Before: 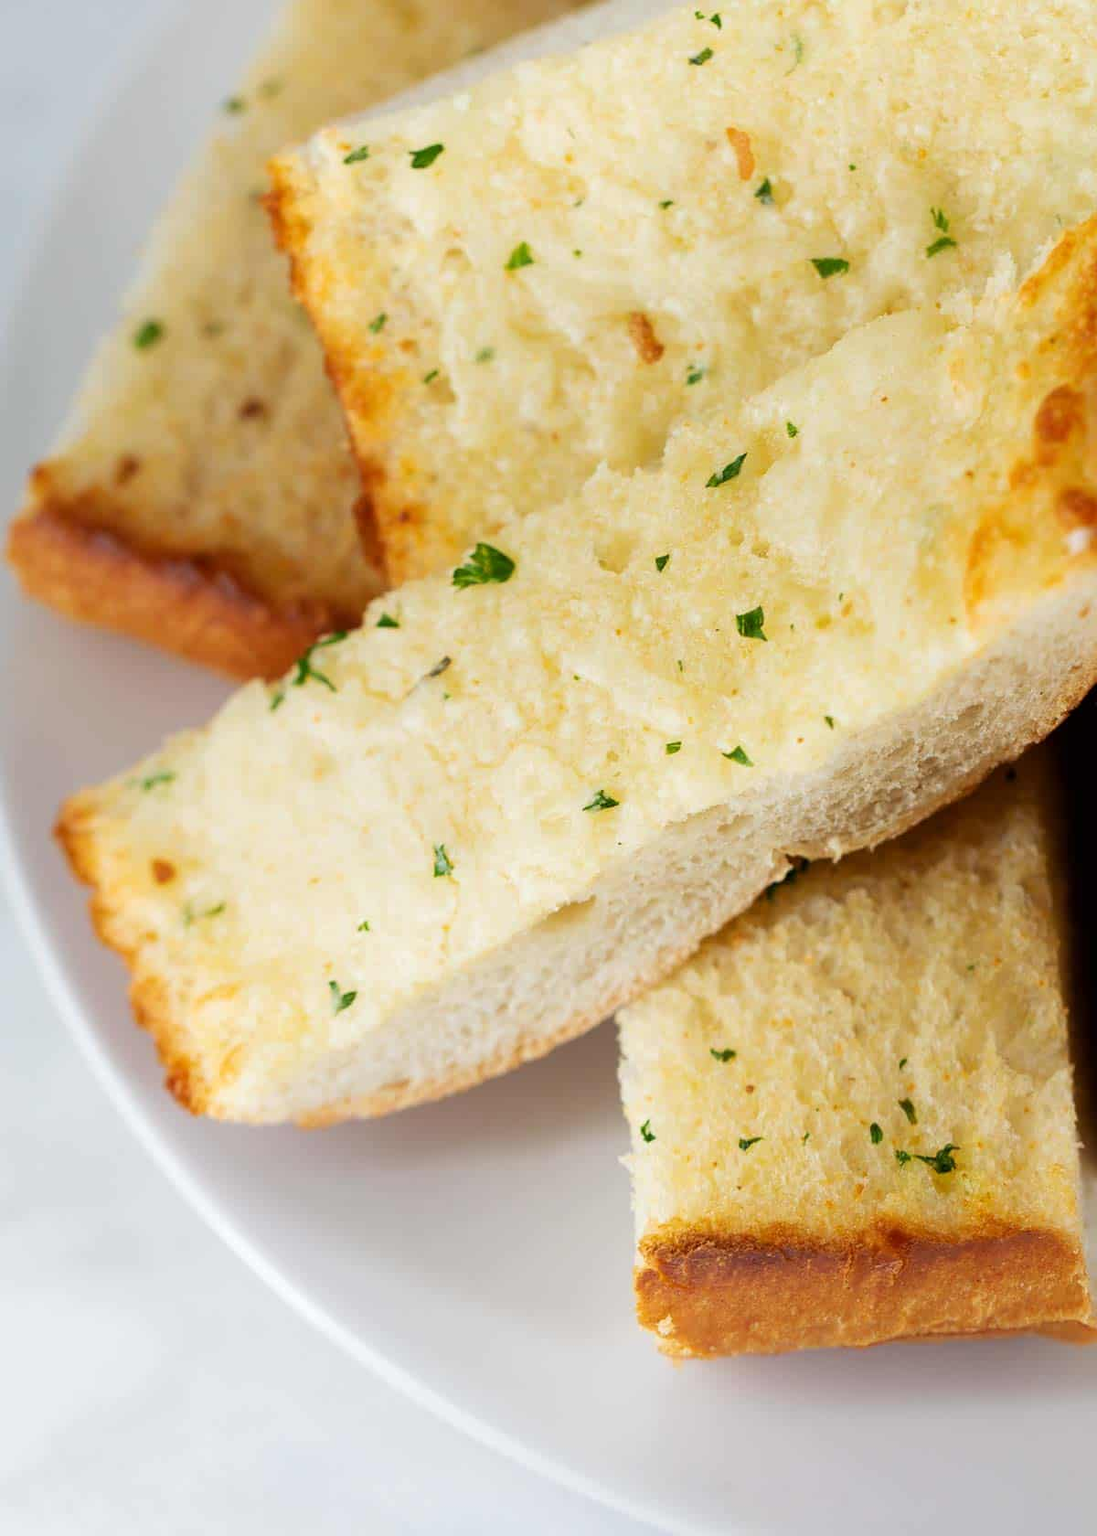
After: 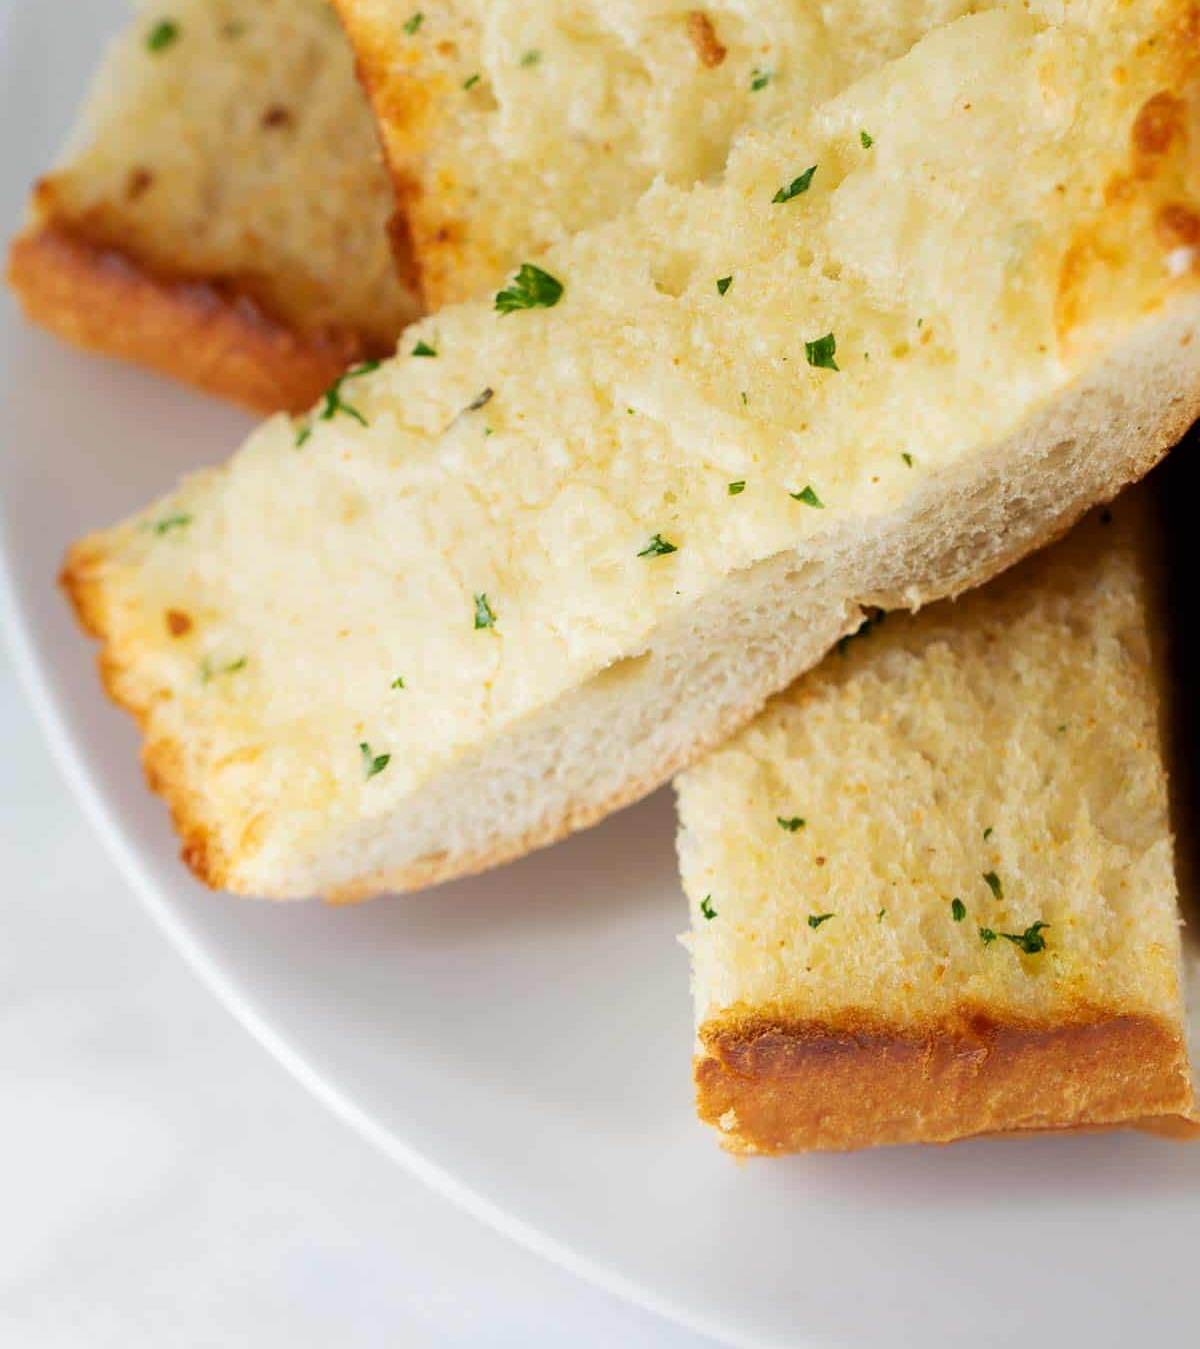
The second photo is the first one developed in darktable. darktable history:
crop and rotate: top 19.657%
